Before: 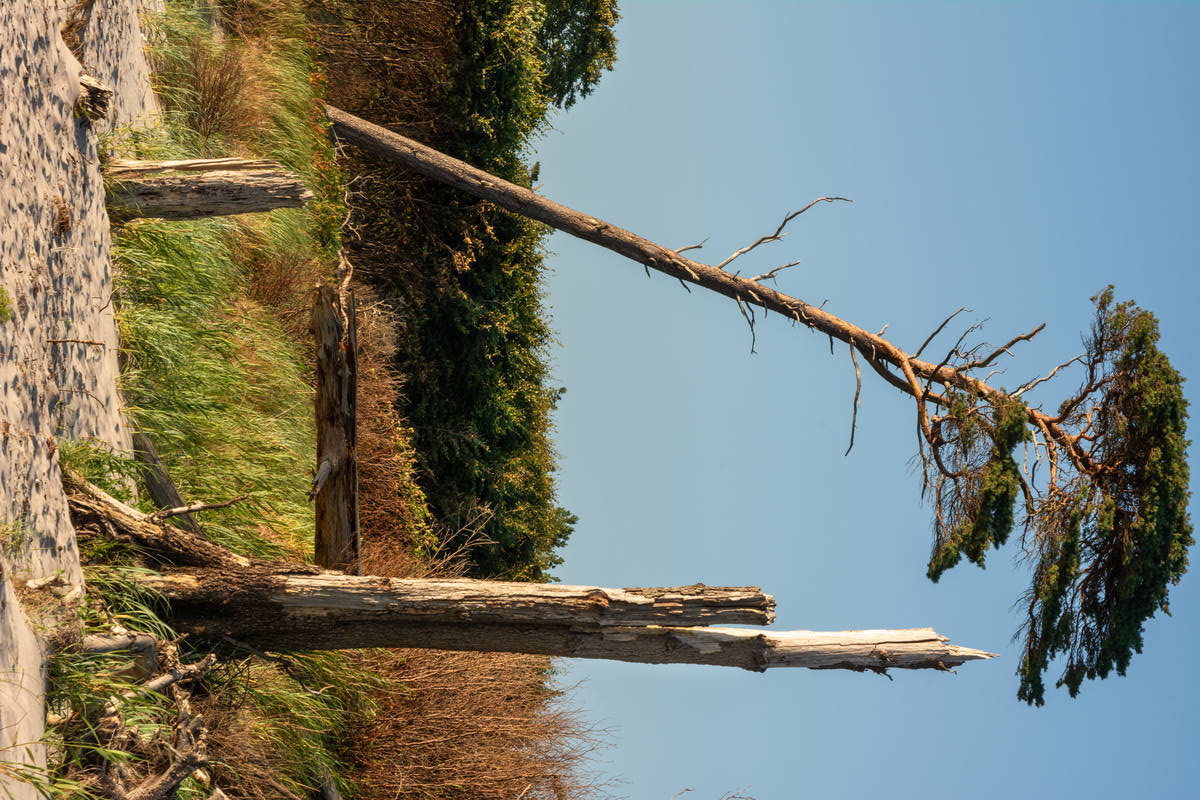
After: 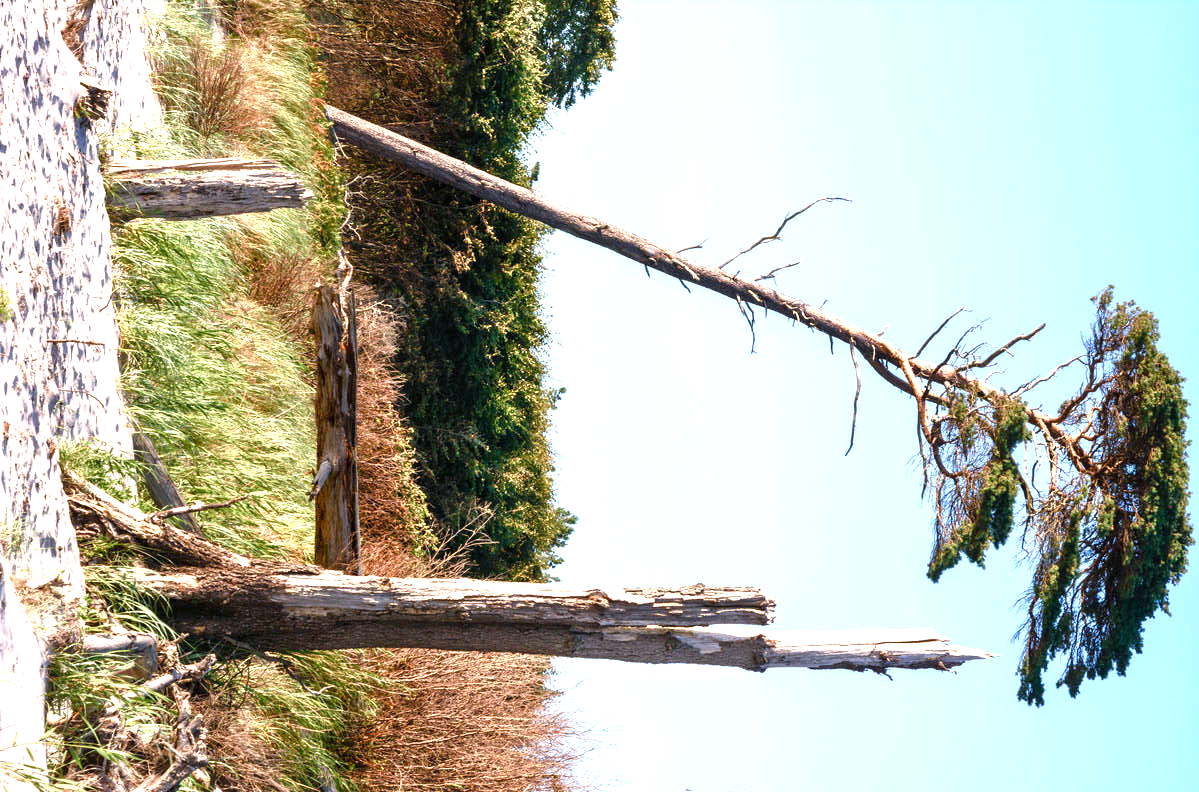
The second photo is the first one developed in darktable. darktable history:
exposure: exposure 1.151 EV, compensate exposure bias true, compensate highlight preservation false
color balance rgb: perceptual saturation grading › global saturation 20%, perceptual saturation grading › highlights -49.314%, perceptual saturation grading › shadows 25.892%, perceptual brilliance grading › highlights 10.002%, perceptual brilliance grading › mid-tones 5.791%
crop: top 0.076%, bottom 0.183%
color calibration: illuminant as shot in camera, x 0.379, y 0.396, temperature 4147.96 K, gamut compression 0.996
